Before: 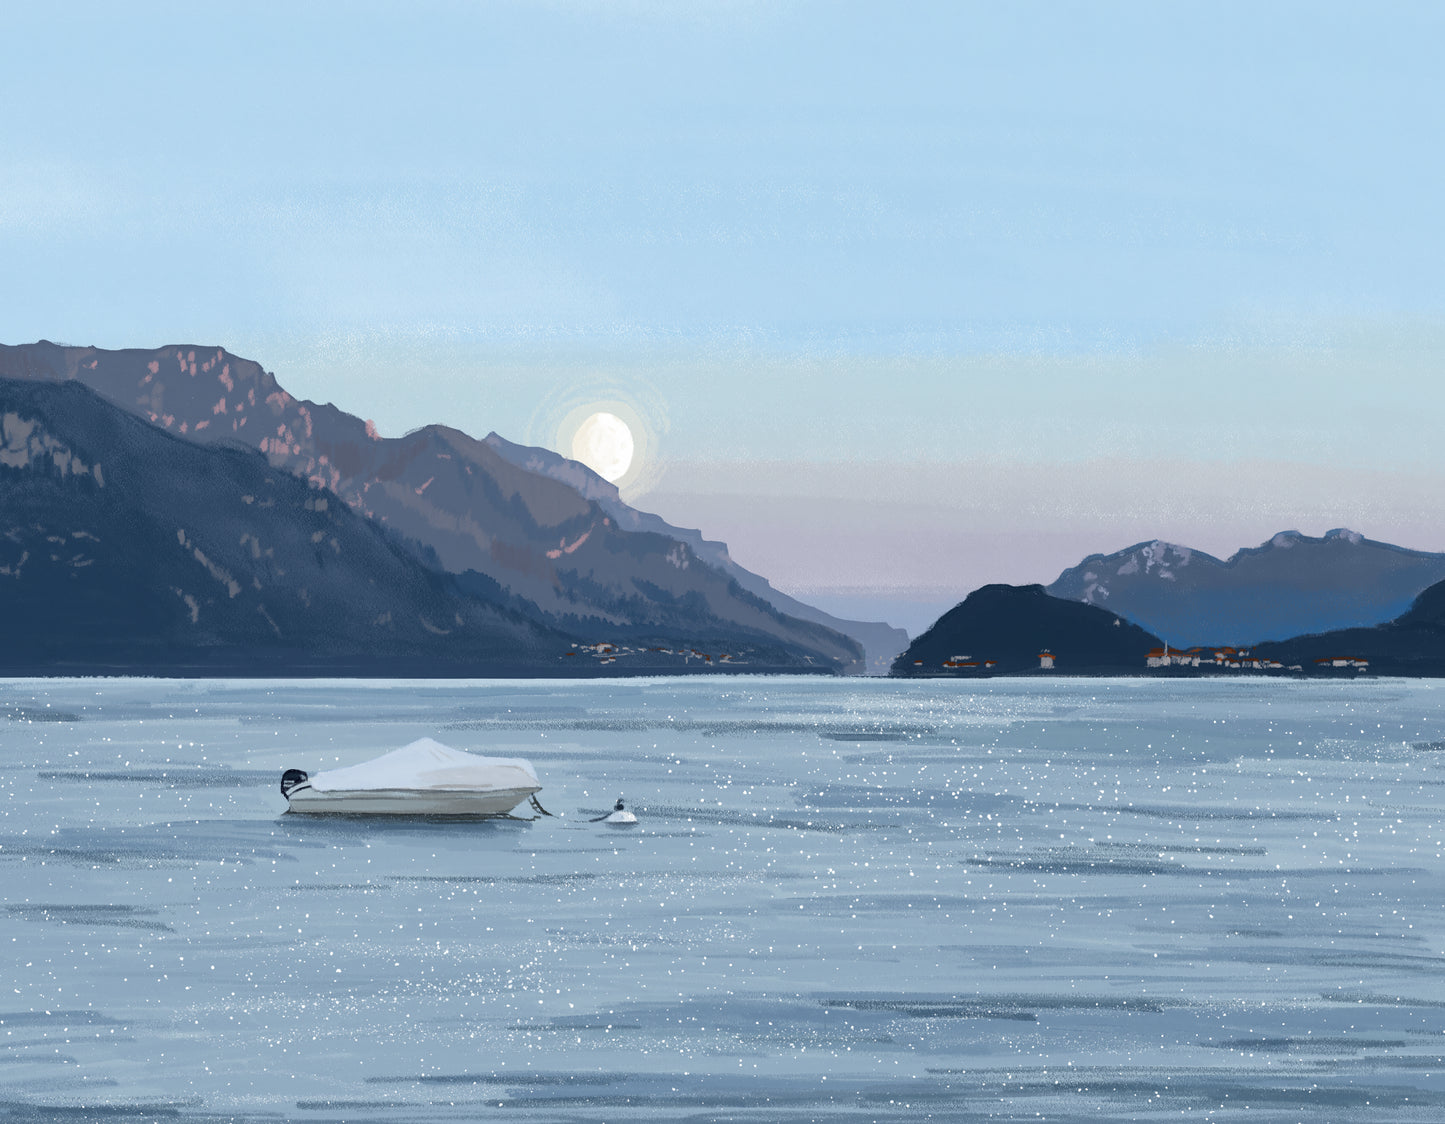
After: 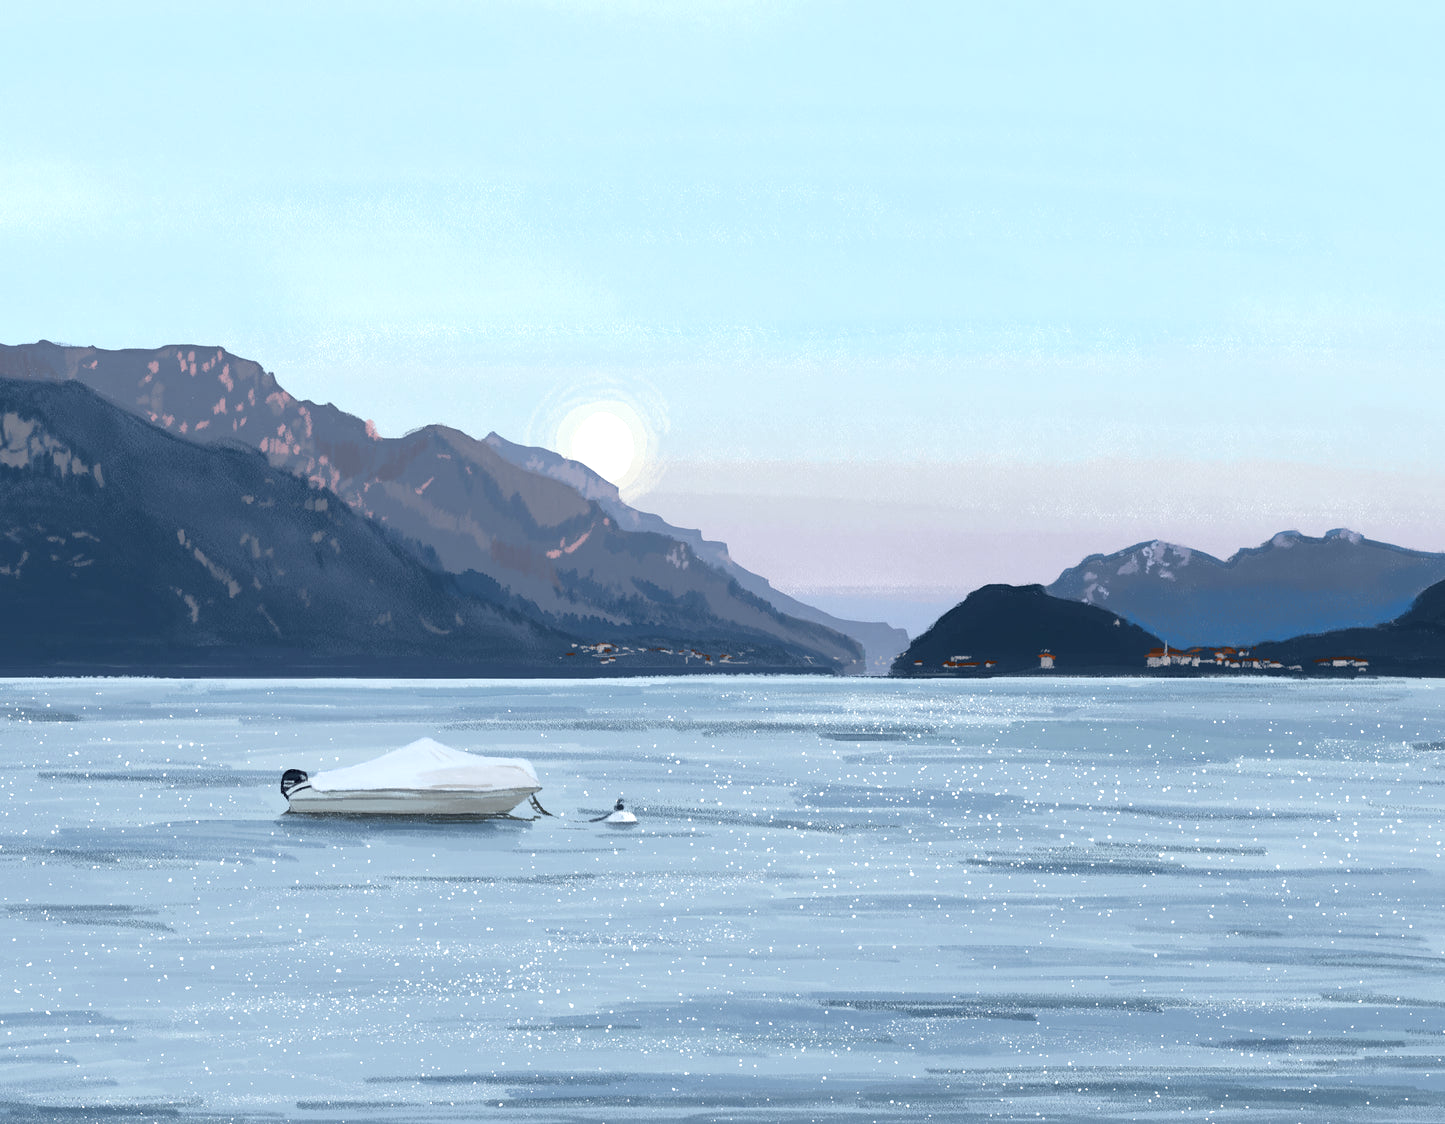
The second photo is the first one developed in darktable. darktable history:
tone equalizer: -8 EV -0.451 EV, -7 EV -0.425 EV, -6 EV -0.336 EV, -5 EV -0.208 EV, -3 EV 0.193 EV, -2 EV 0.324 EV, -1 EV 0.408 EV, +0 EV 0.43 EV
